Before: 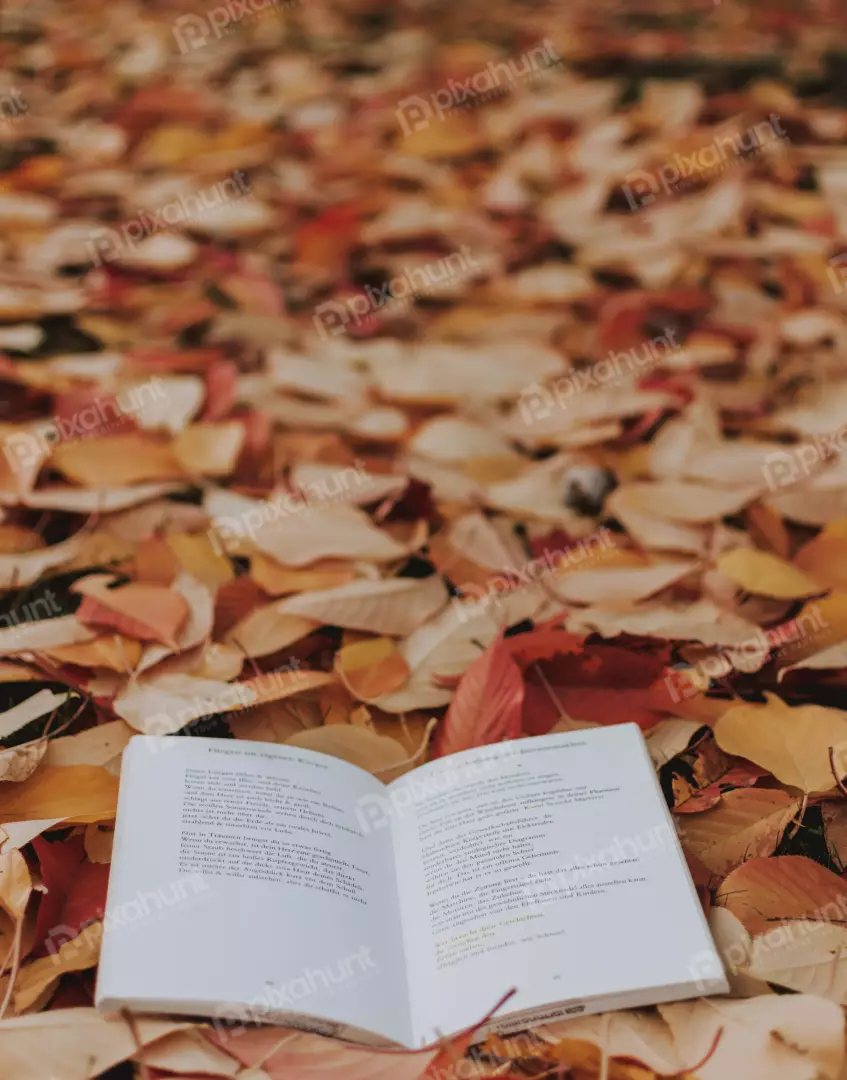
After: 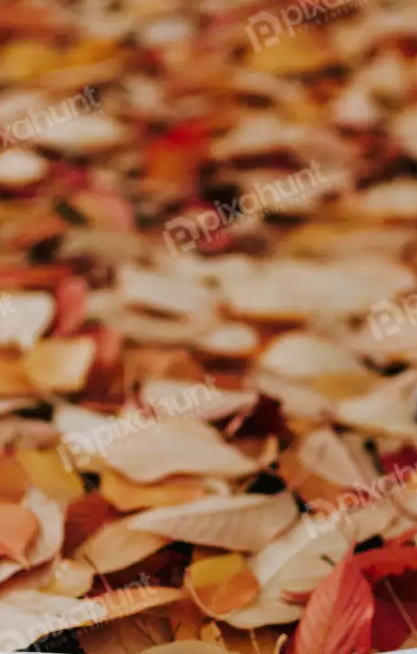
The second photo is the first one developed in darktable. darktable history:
tone curve: curves: ch0 [(0.021, 0) (0.104, 0.052) (0.496, 0.526) (0.737, 0.783) (1, 1)], preserve colors none
crop: left 17.717%, top 7.782%, right 33.036%, bottom 31.634%
